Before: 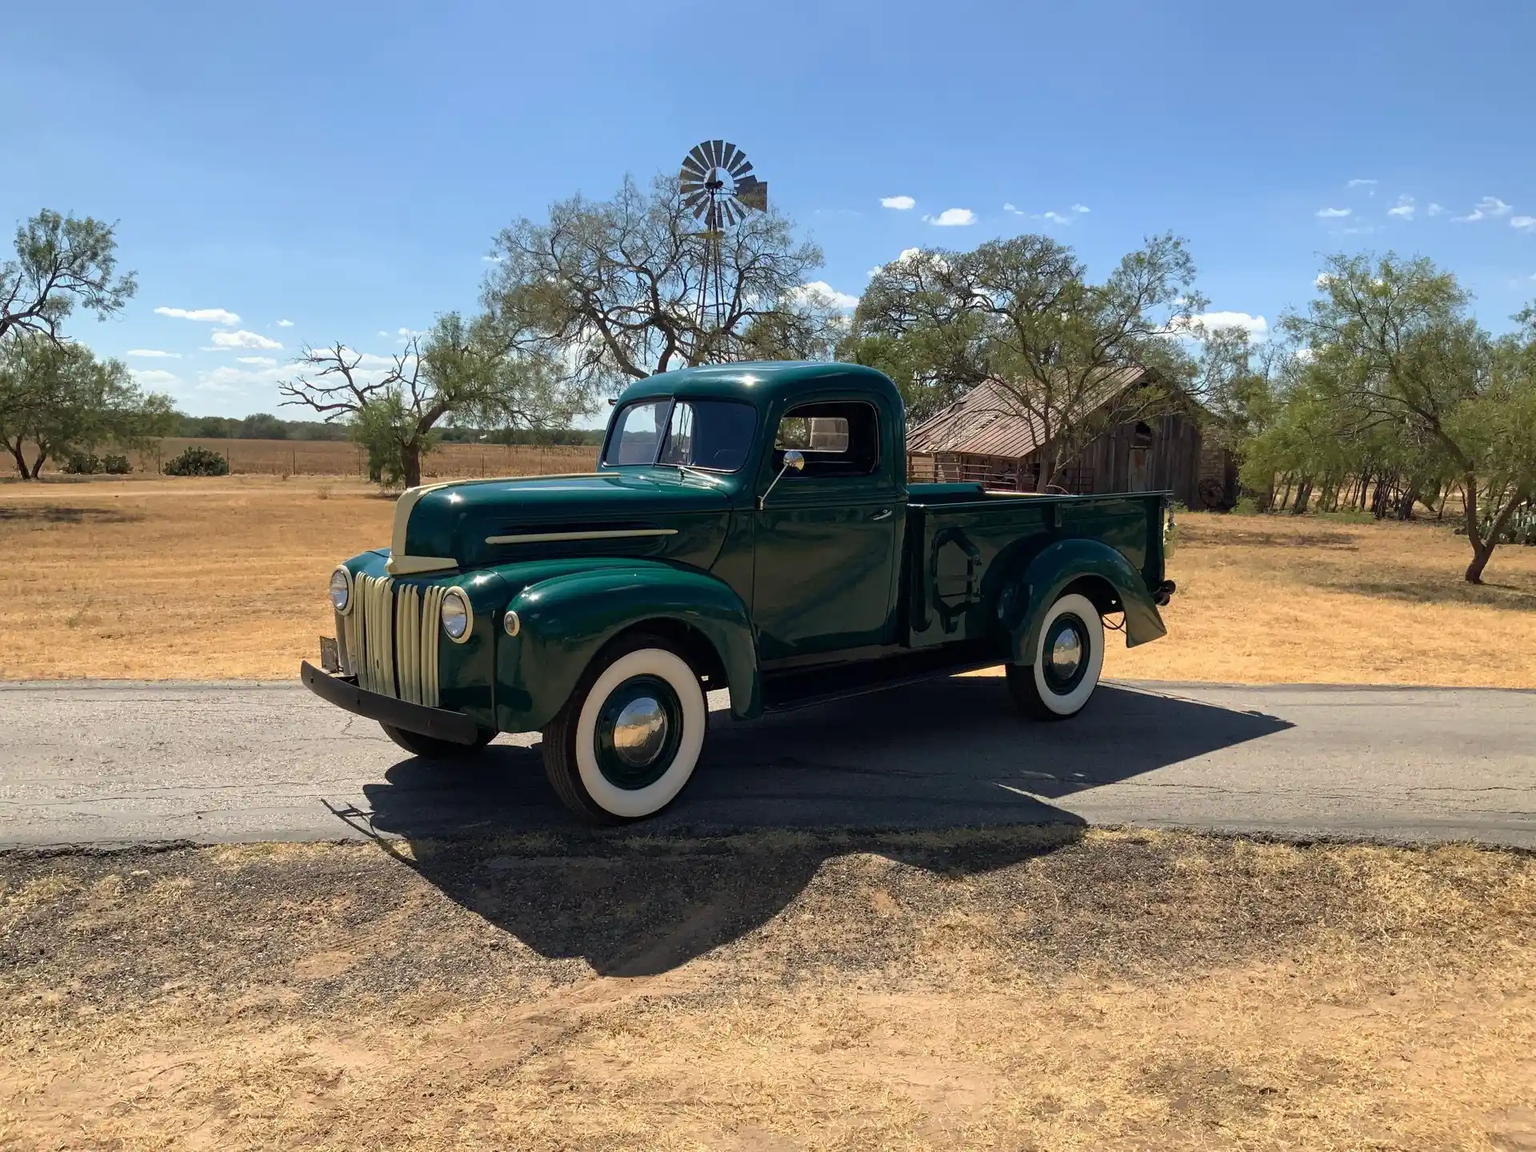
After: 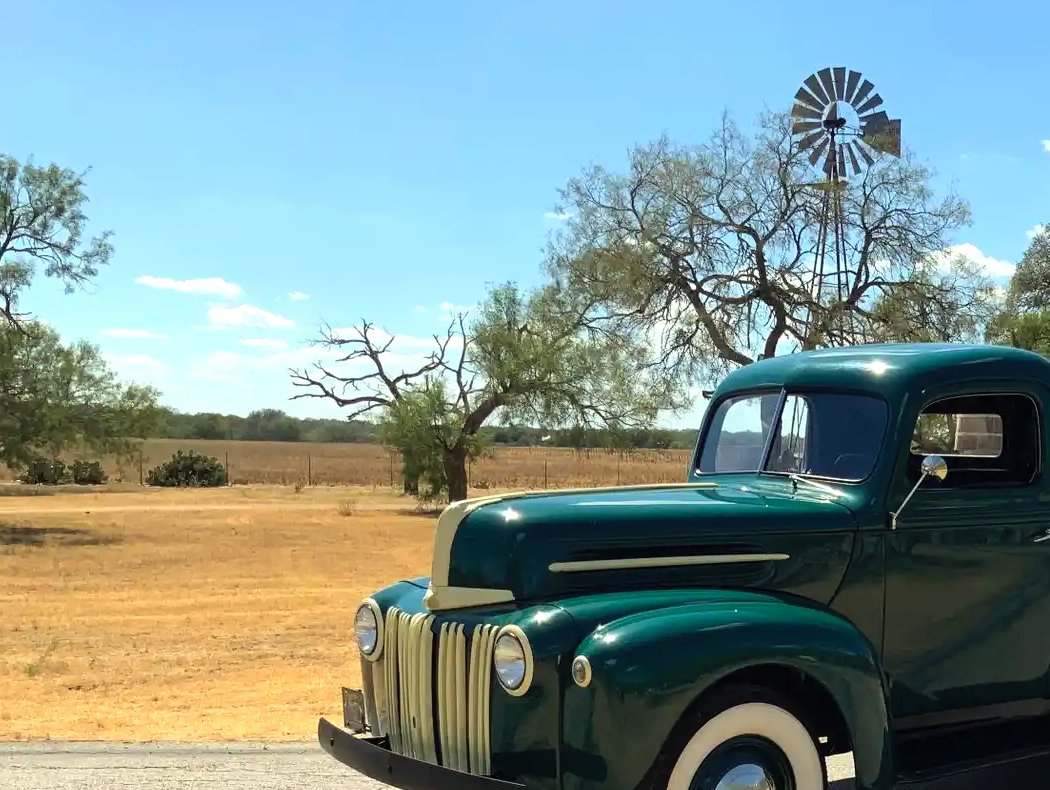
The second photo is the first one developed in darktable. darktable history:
contrast brightness saturation: brightness 0.09, saturation 0.19
color correction: highlights a* -4.73, highlights b* 5.06, saturation 0.97
crop and rotate: left 3.047%, top 7.509%, right 42.236%, bottom 37.598%
tone equalizer: -8 EV -0.417 EV, -7 EV -0.389 EV, -6 EV -0.333 EV, -5 EV -0.222 EV, -3 EV 0.222 EV, -2 EV 0.333 EV, -1 EV 0.389 EV, +0 EV 0.417 EV, edges refinement/feathering 500, mask exposure compensation -1.57 EV, preserve details no
